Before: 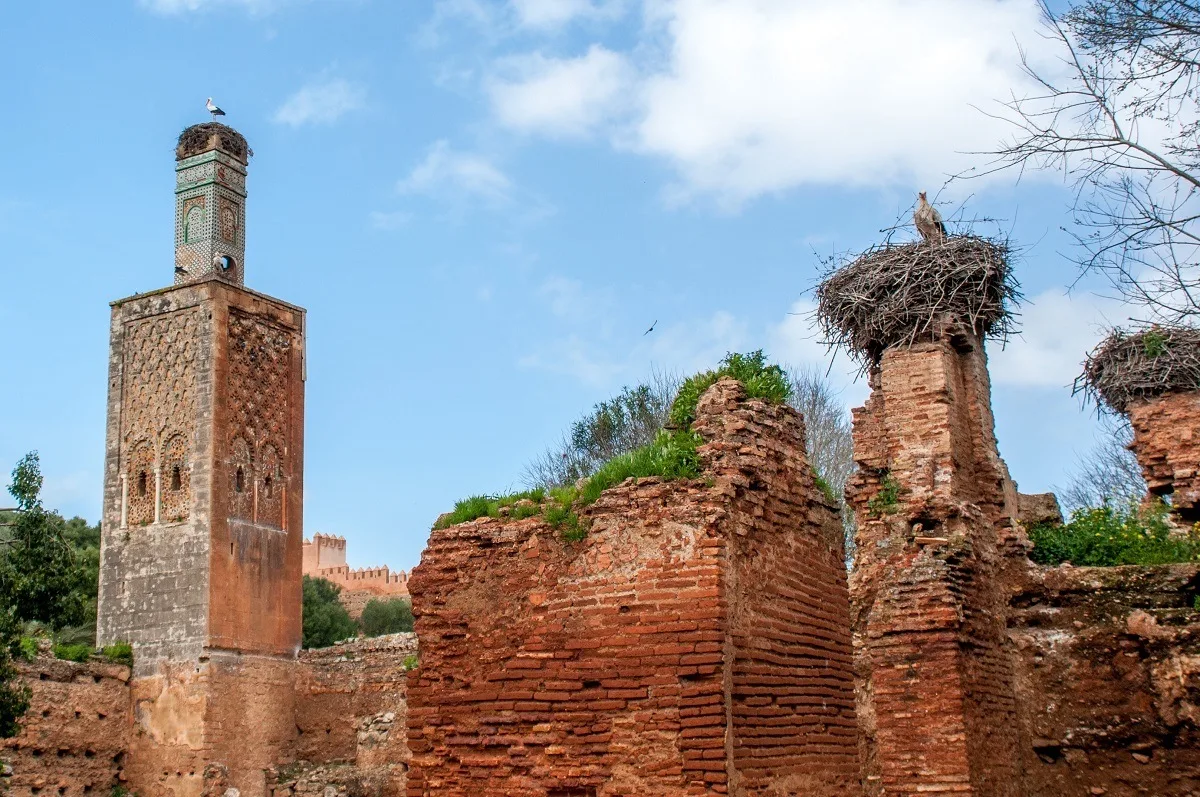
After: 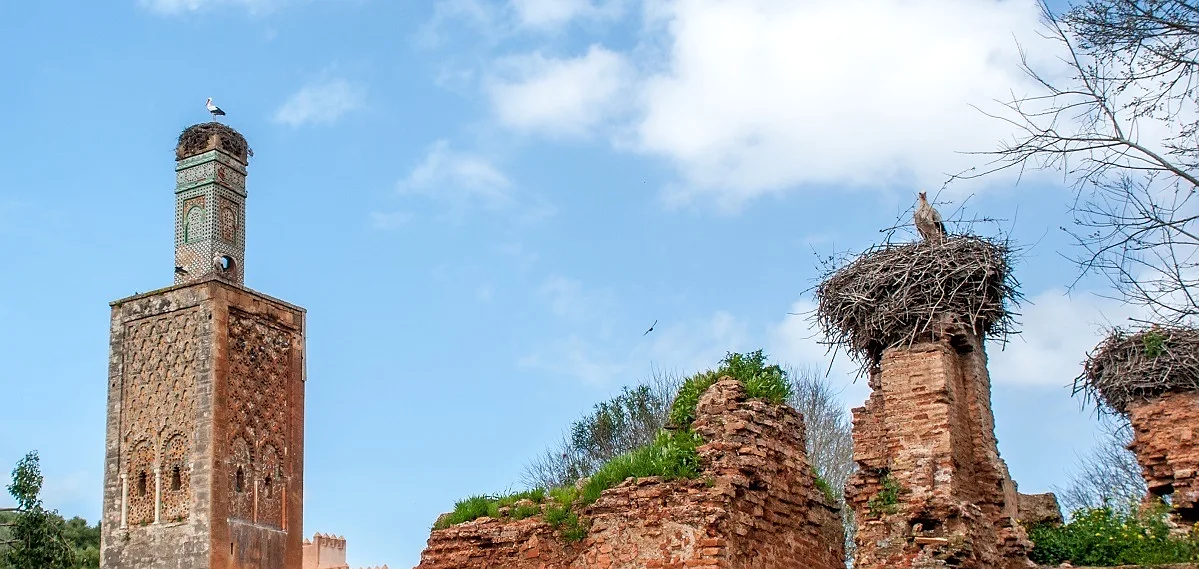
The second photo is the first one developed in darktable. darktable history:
sharpen: radius 1.01, threshold 0.958
tone equalizer: edges refinement/feathering 500, mask exposure compensation -1.25 EV, preserve details no
crop: right 0.001%, bottom 28.538%
